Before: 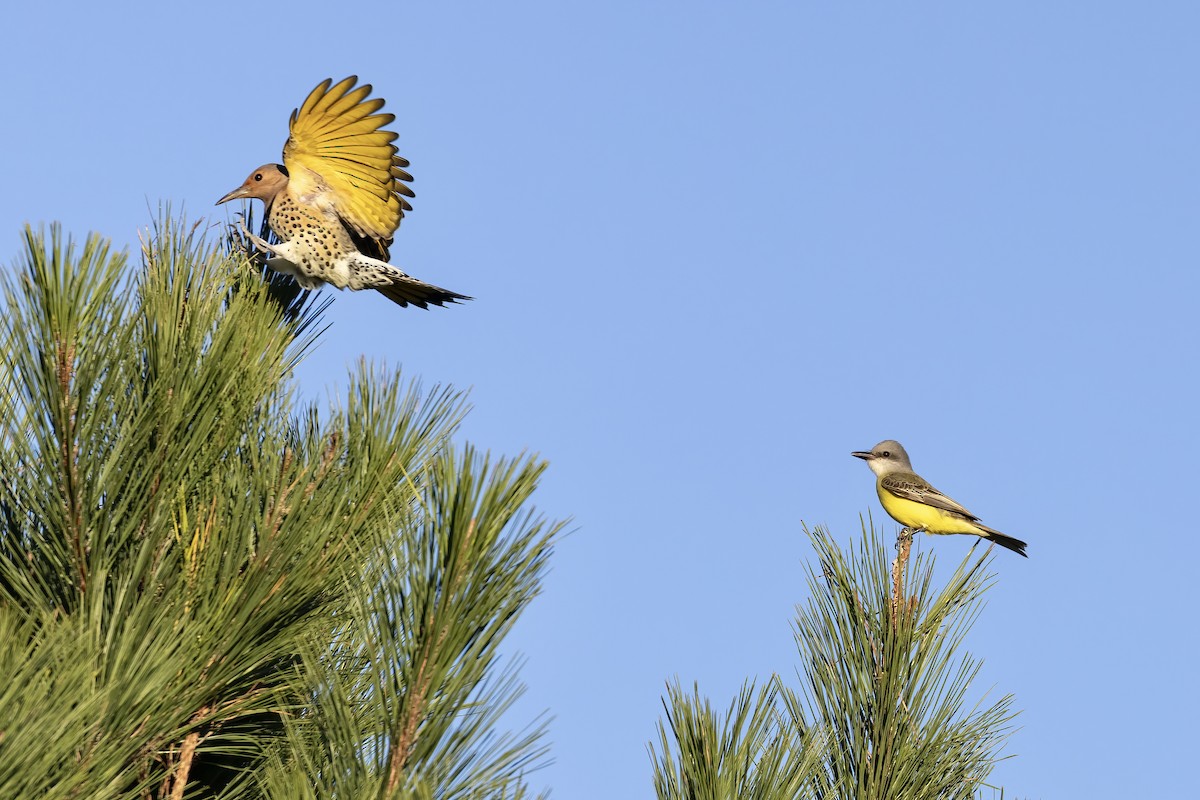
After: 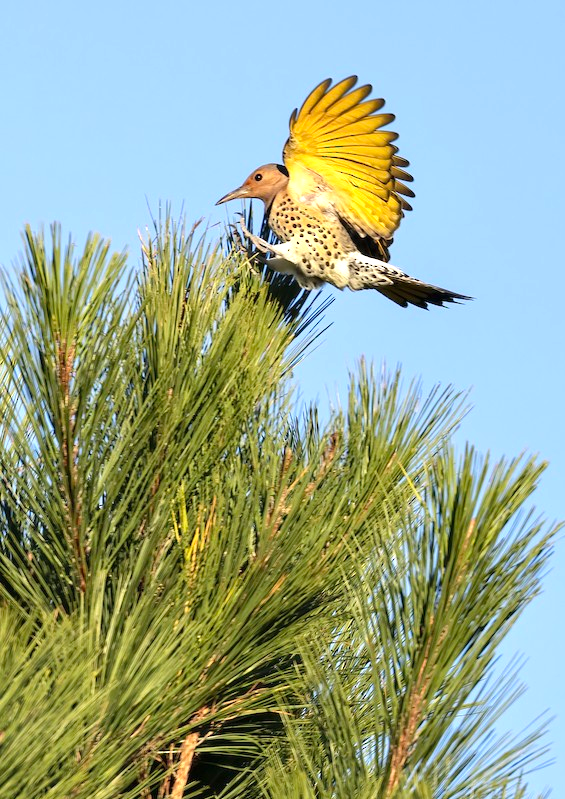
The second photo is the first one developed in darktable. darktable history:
crop and rotate: left 0.028%, top 0%, right 52.844%
exposure: exposure 0.563 EV, compensate highlight preservation false
tone equalizer: edges refinement/feathering 500, mask exposure compensation -1.57 EV, preserve details no
